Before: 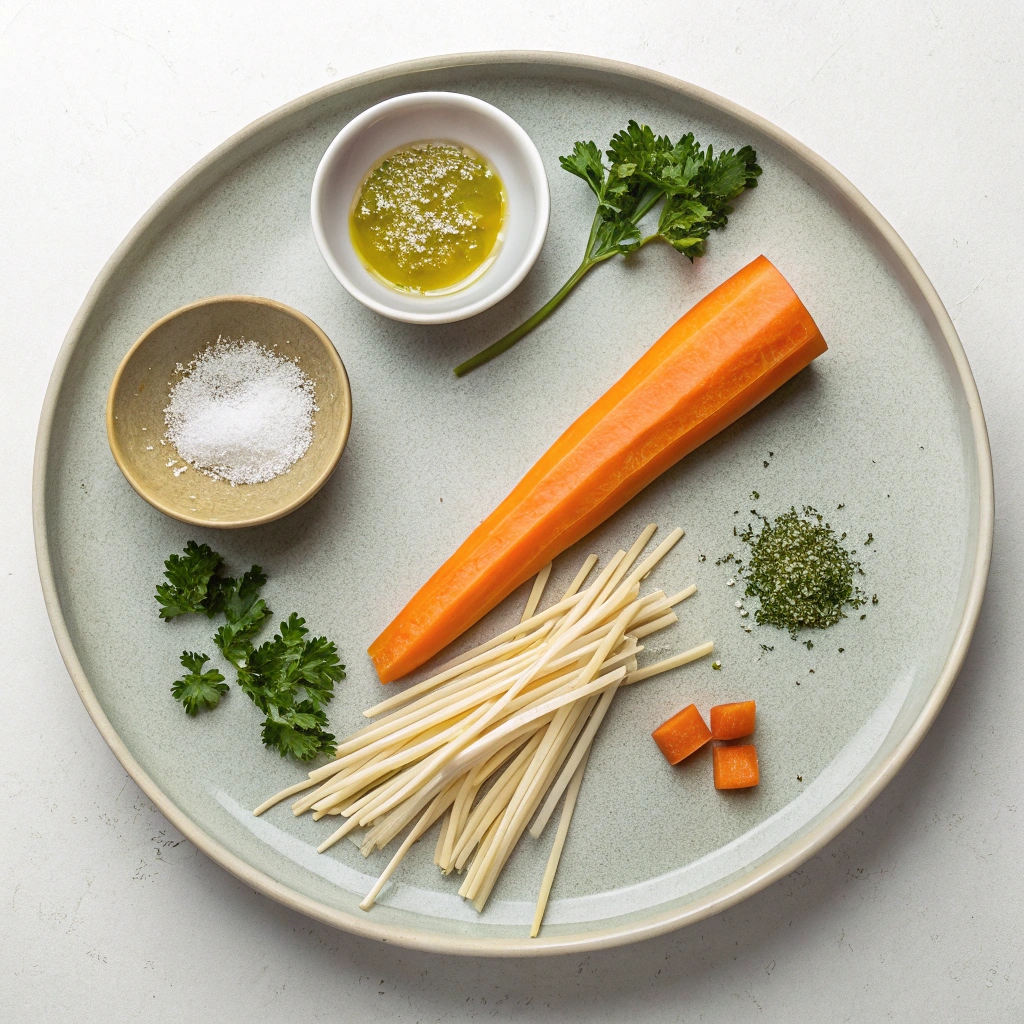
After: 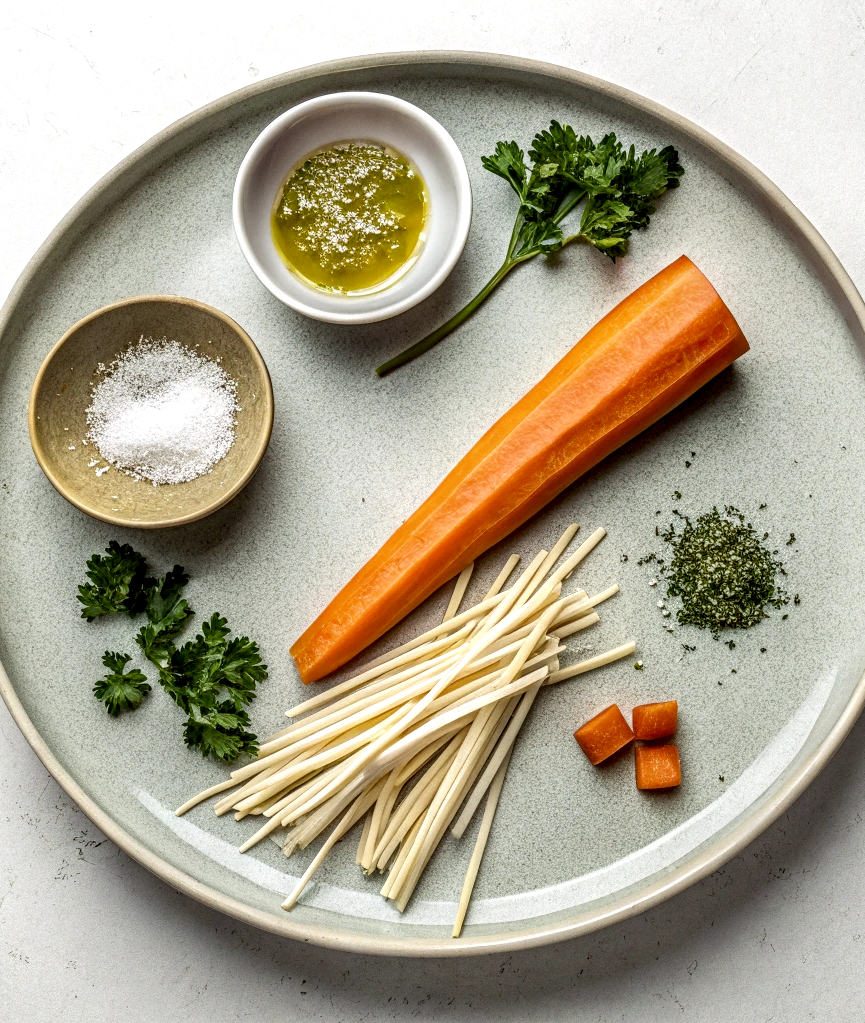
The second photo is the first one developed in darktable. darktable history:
crop: left 7.62%, right 7.849%
local contrast: highlights 4%, shadows 6%, detail 182%
